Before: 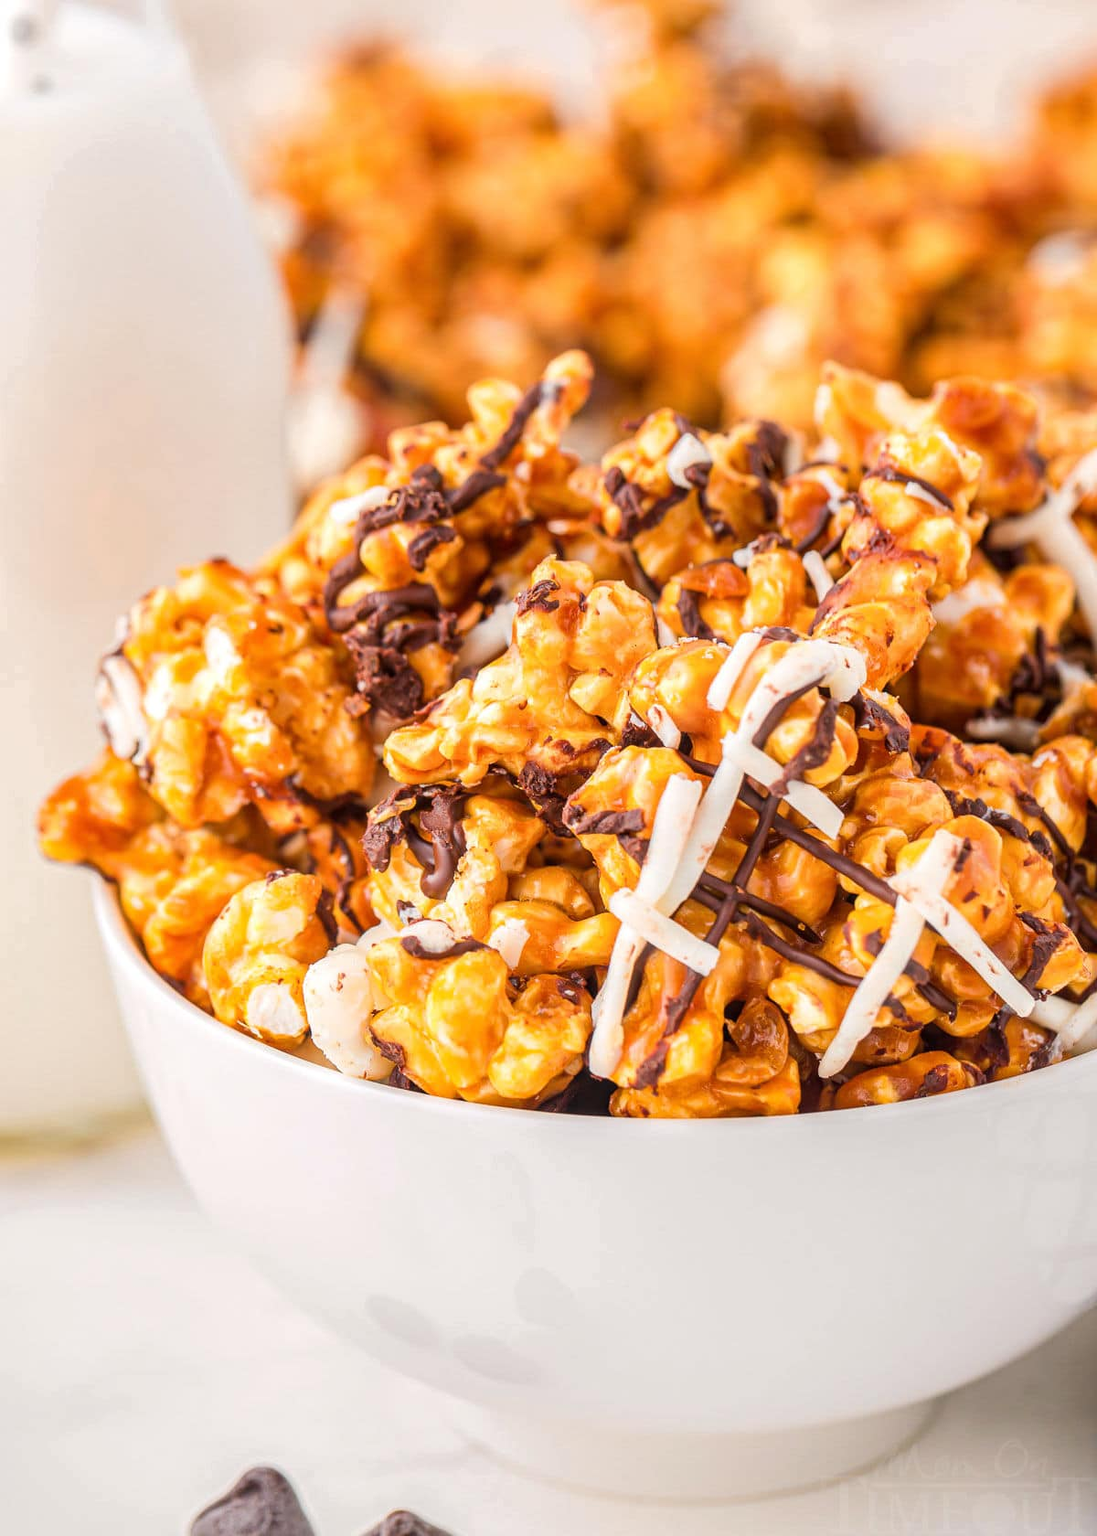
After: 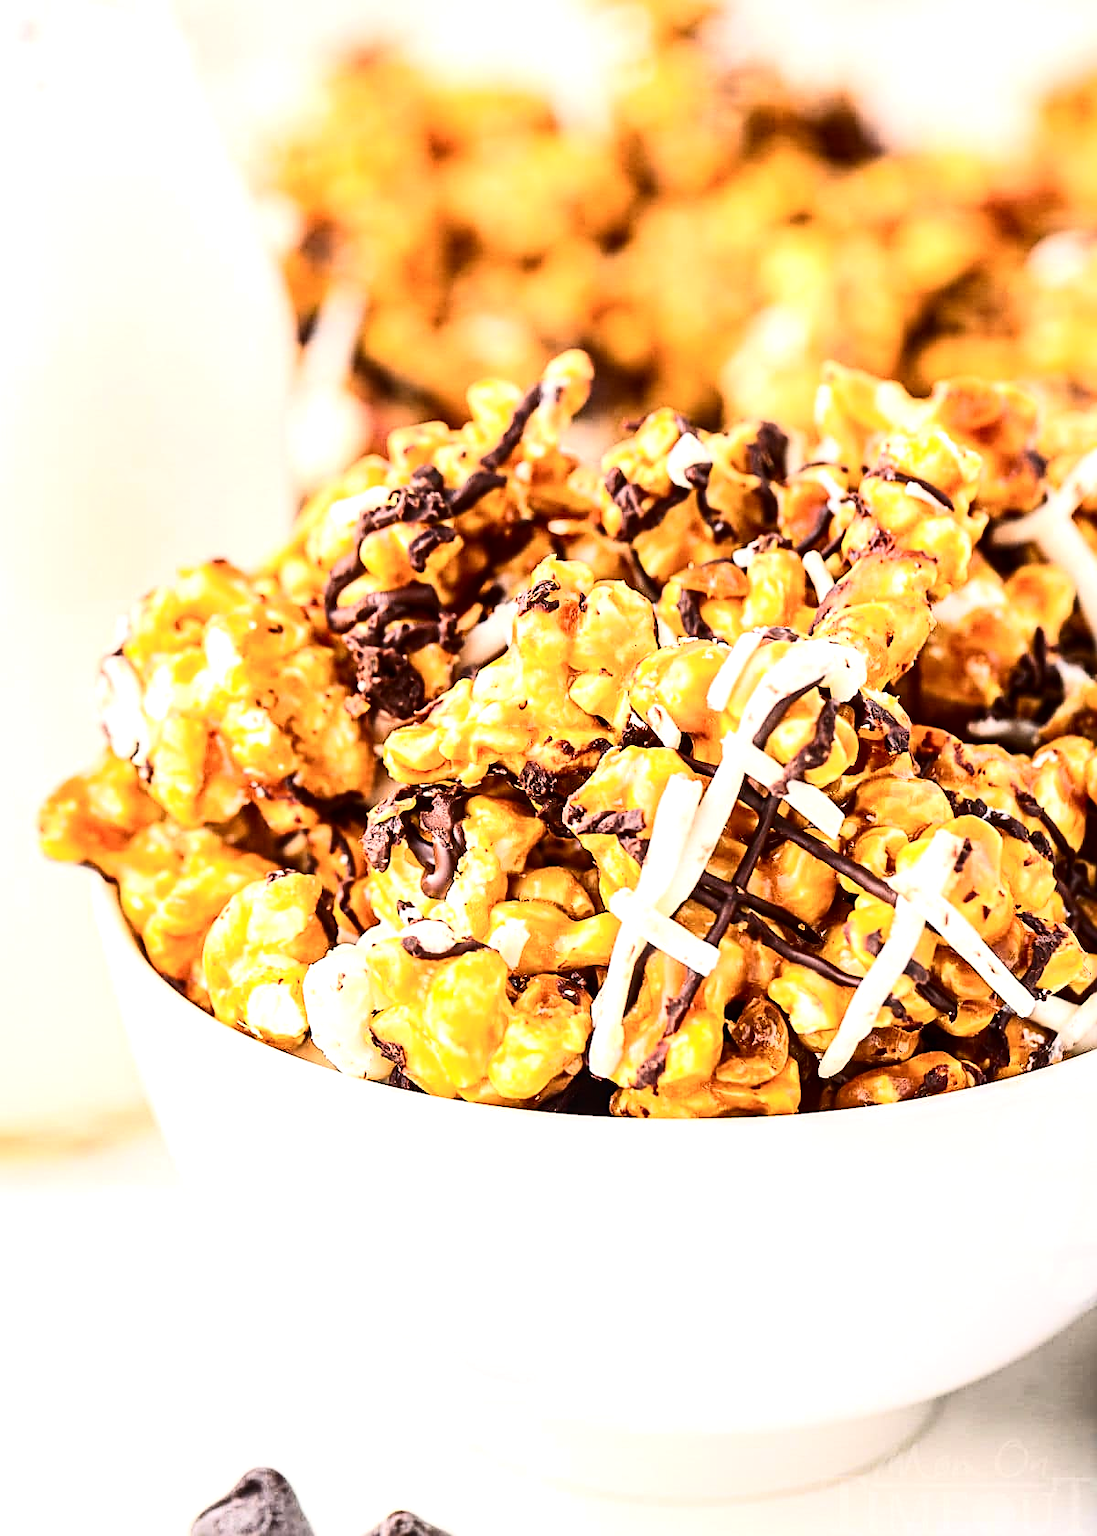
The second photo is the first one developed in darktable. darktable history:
contrast brightness saturation: contrast 0.296
tone equalizer: -8 EV -0.755 EV, -7 EV -0.719 EV, -6 EV -0.632 EV, -5 EV -0.394 EV, -3 EV 0.378 EV, -2 EV 0.6 EV, -1 EV 0.686 EV, +0 EV 0.775 EV, edges refinement/feathering 500, mask exposure compensation -1.57 EV, preserve details no
sharpen: on, module defaults
